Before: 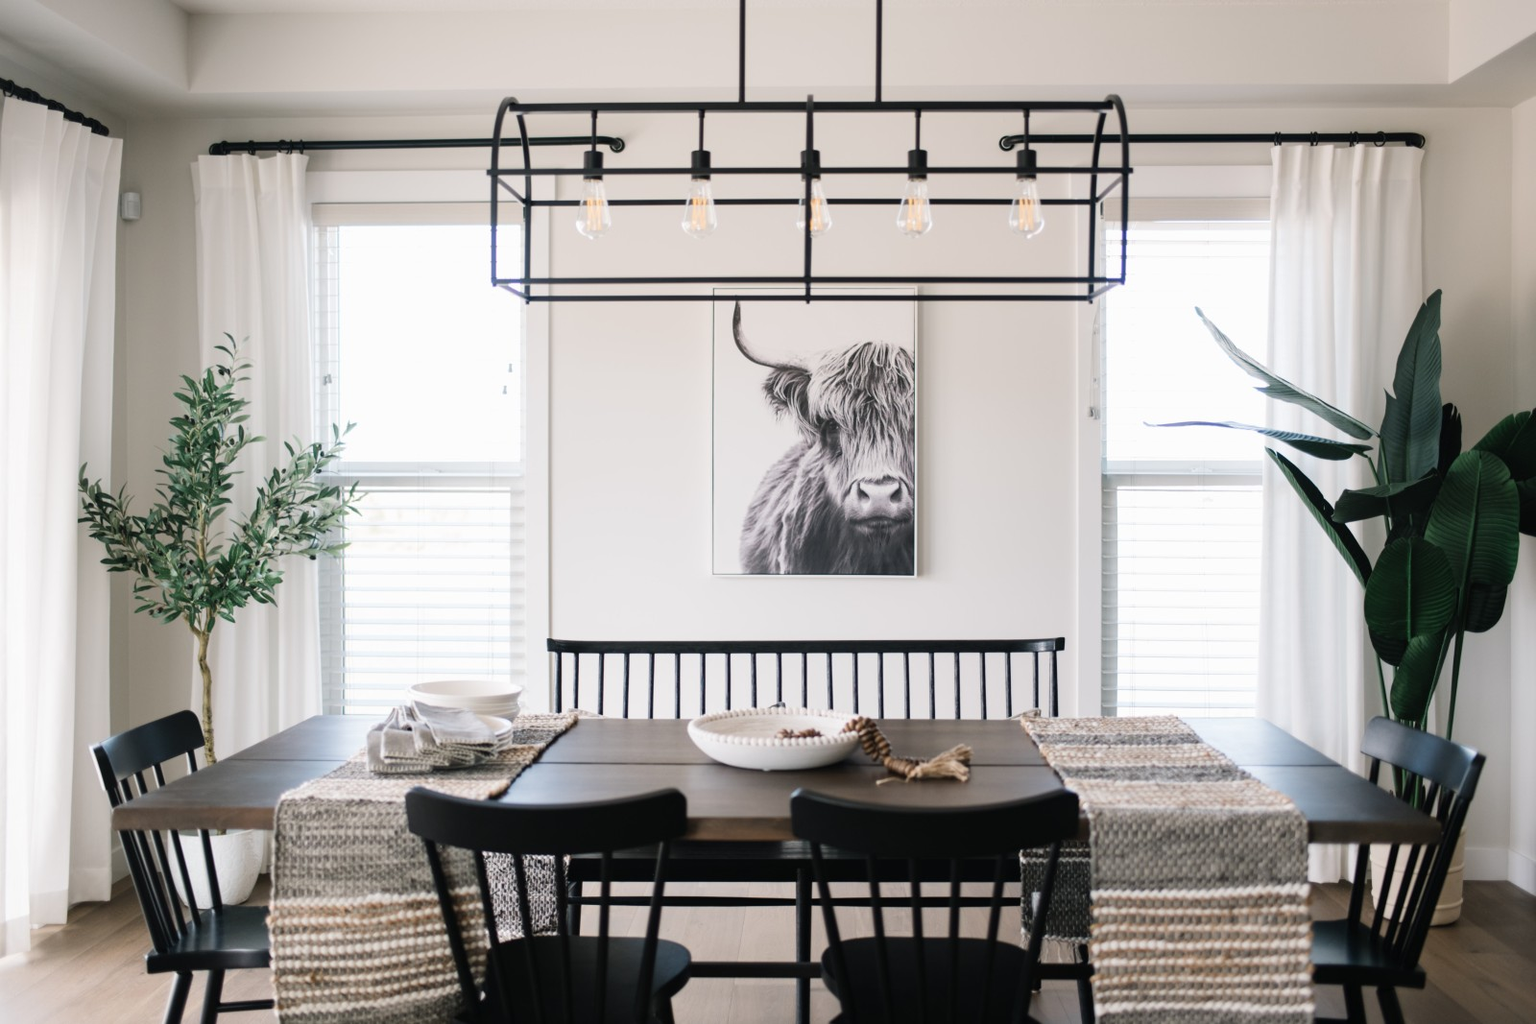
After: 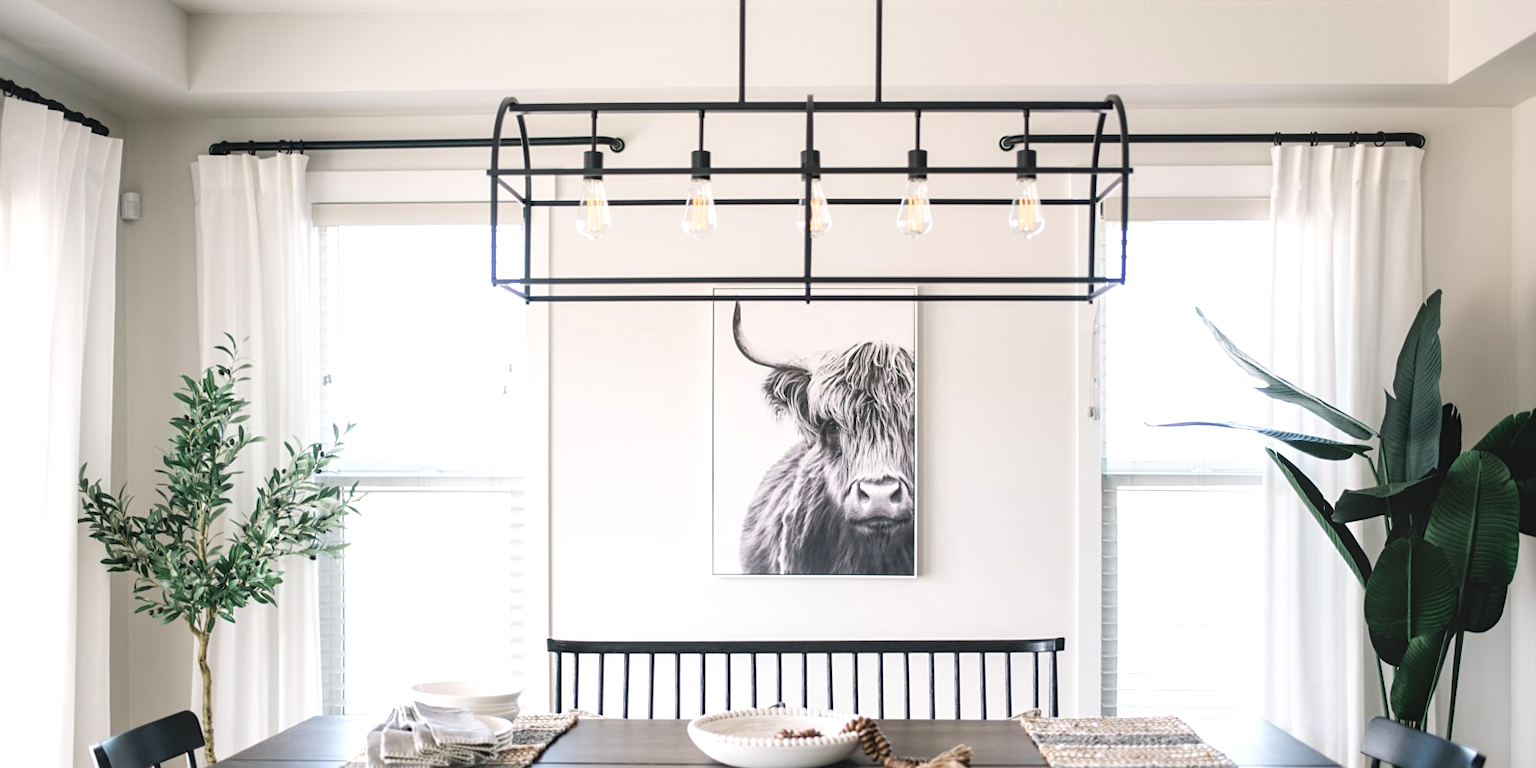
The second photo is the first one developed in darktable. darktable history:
local contrast: detail 109%
tone equalizer: -8 EV -0.454 EV, -7 EV -0.391 EV, -6 EV -0.299 EV, -5 EV -0.244 EV, -3 EV 0.2 EV, -2 EV 0.321 EV, -1 EV 0.389 EV, +0 EV 0.389 EV
crop: bottom 24.984%
exposure: black level correction 0.001, compensate exposure bias true, compensate highlight preservation false
sharpen: amount 0.214
